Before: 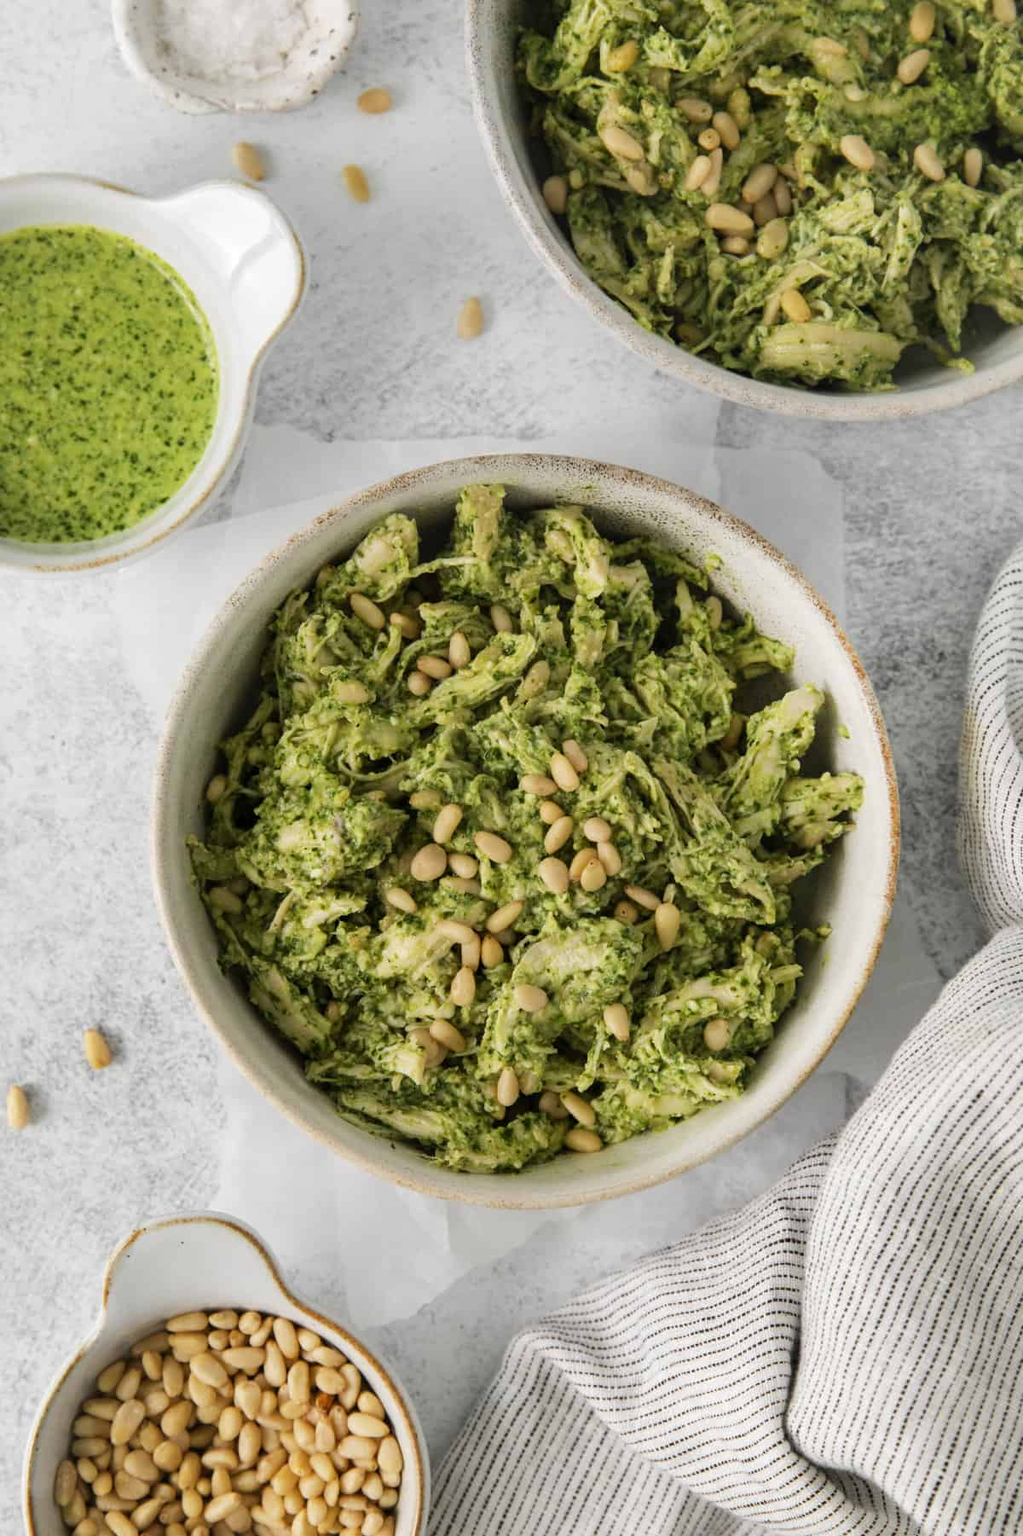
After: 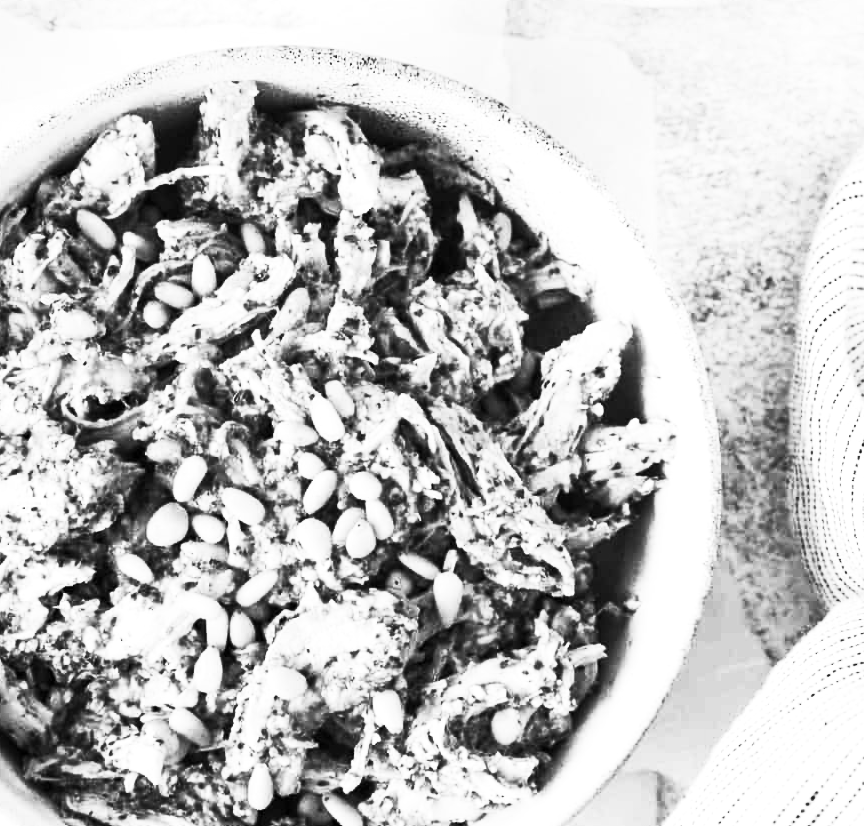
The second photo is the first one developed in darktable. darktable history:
contrast brightness saturation: contrast 0.53, brightness 0.47, saturation -1
crop and rotate: left 27.938%, top 27.046%, bottom 27.046%
tone equalizer: -8 EV -0.75 EV, -7 EV -0.7 EV, -6 EV -0.6 EV, -5 EV -0.4 EV, -3 EV 0.4 EV, -2 EV 0.6 EV, -1 EV 0.7 EV, +0 EV 0.75 EV, edges refinement/feathering 500, mask exposure compensation -1.57 EV, preserve details no
